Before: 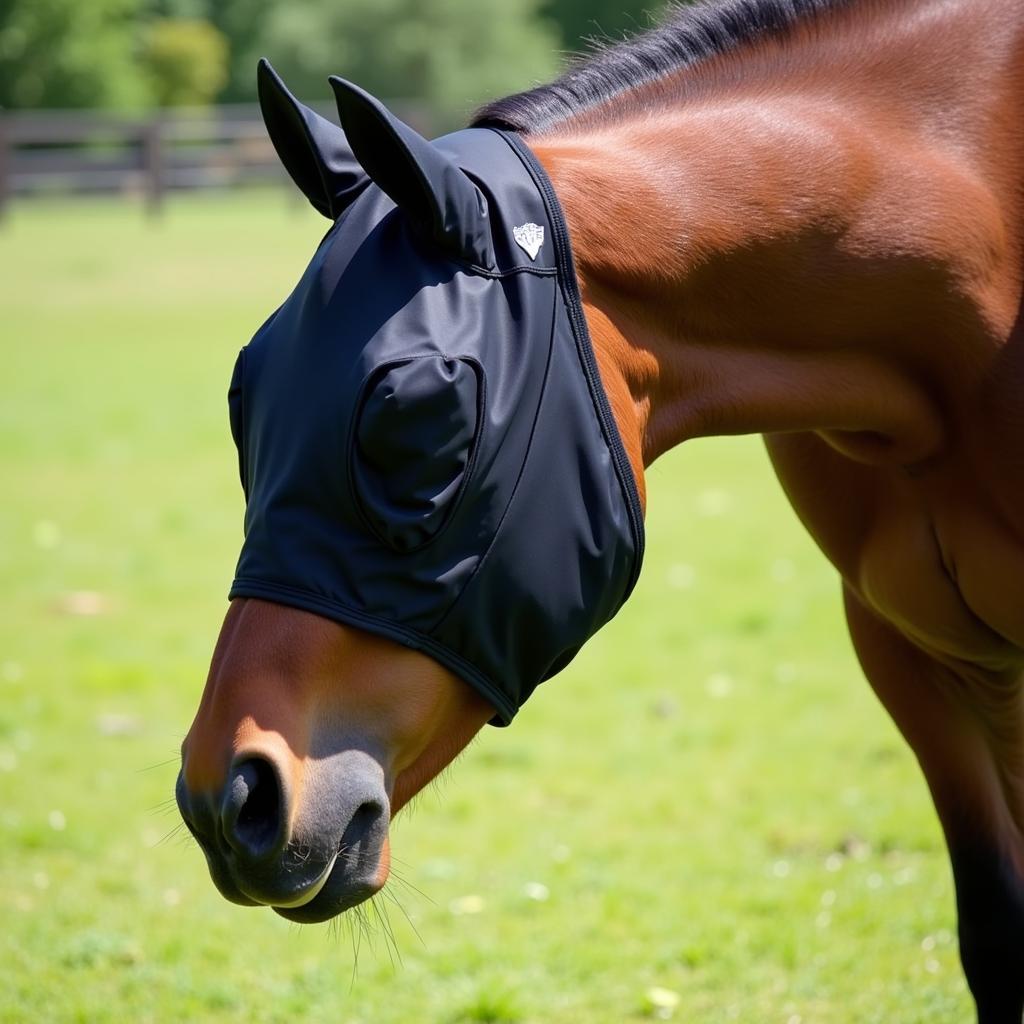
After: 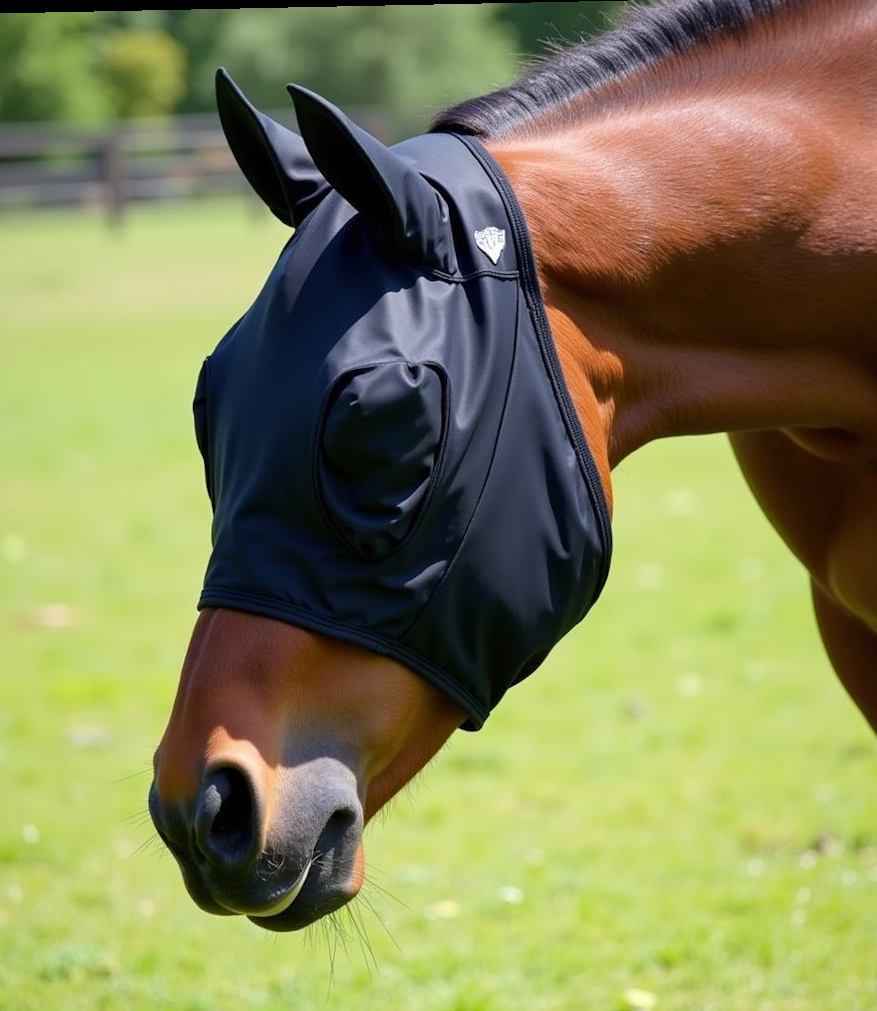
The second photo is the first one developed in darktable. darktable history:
crop and rotate: angle 1.18°, left 4.201%, top 0.599%, right 11.84%, bottom 2.615%
